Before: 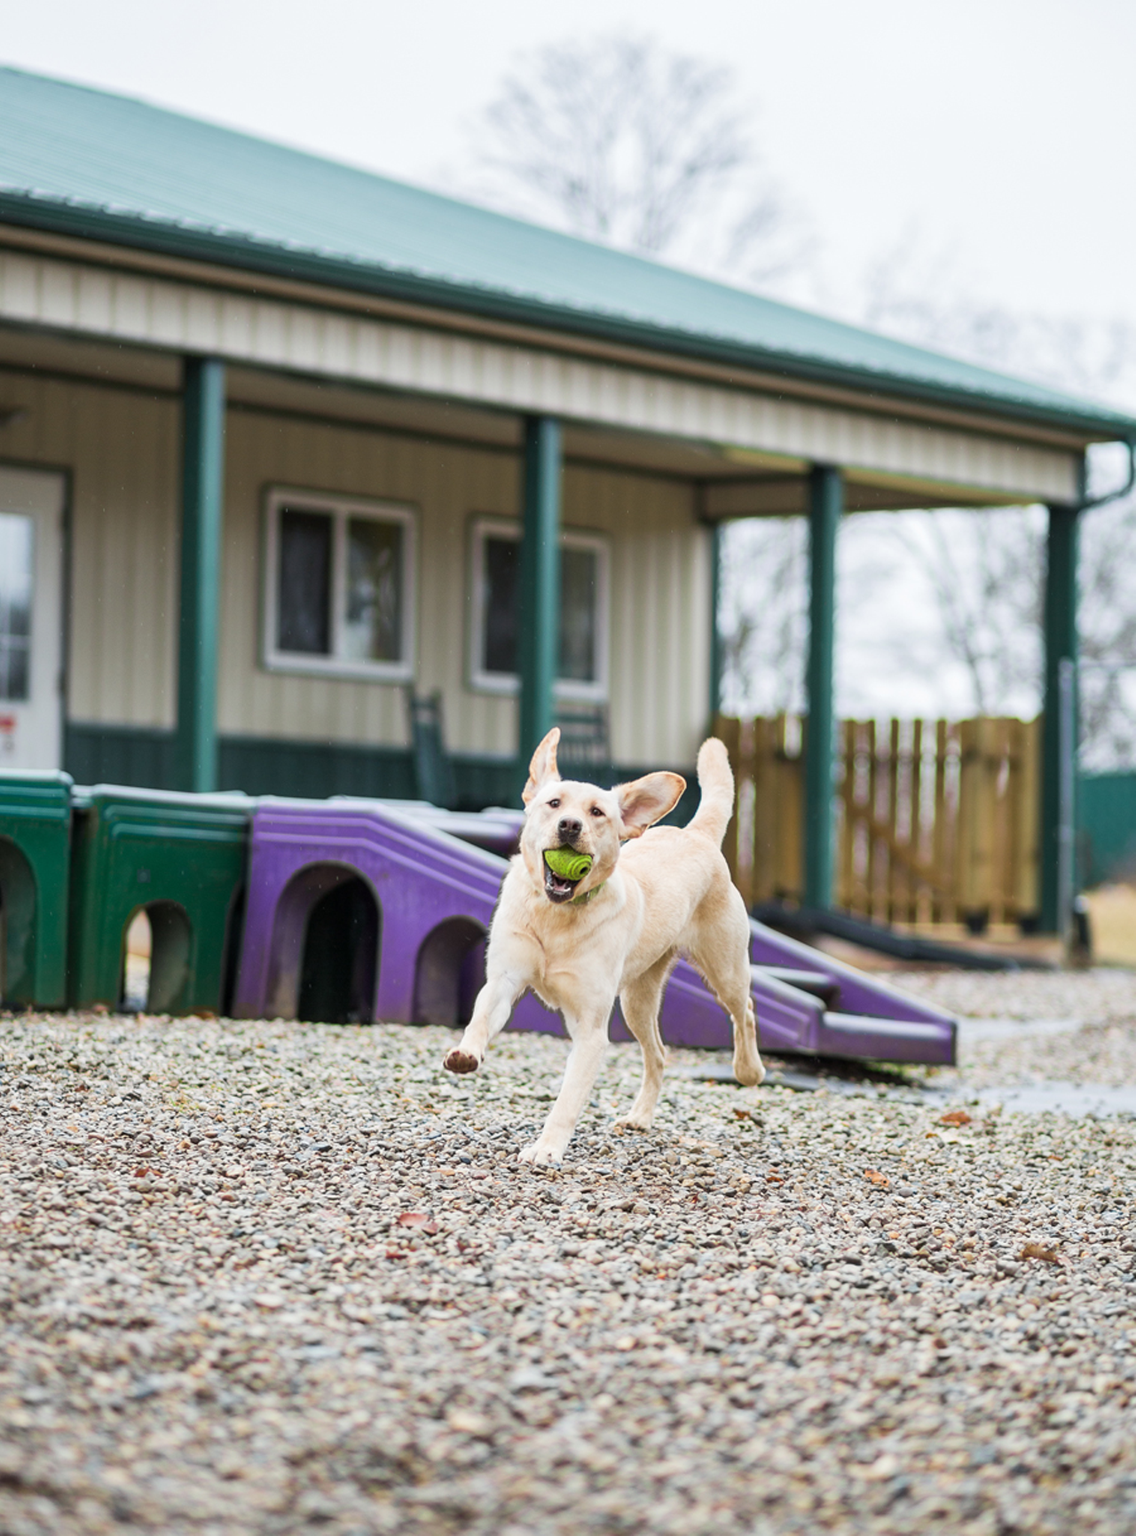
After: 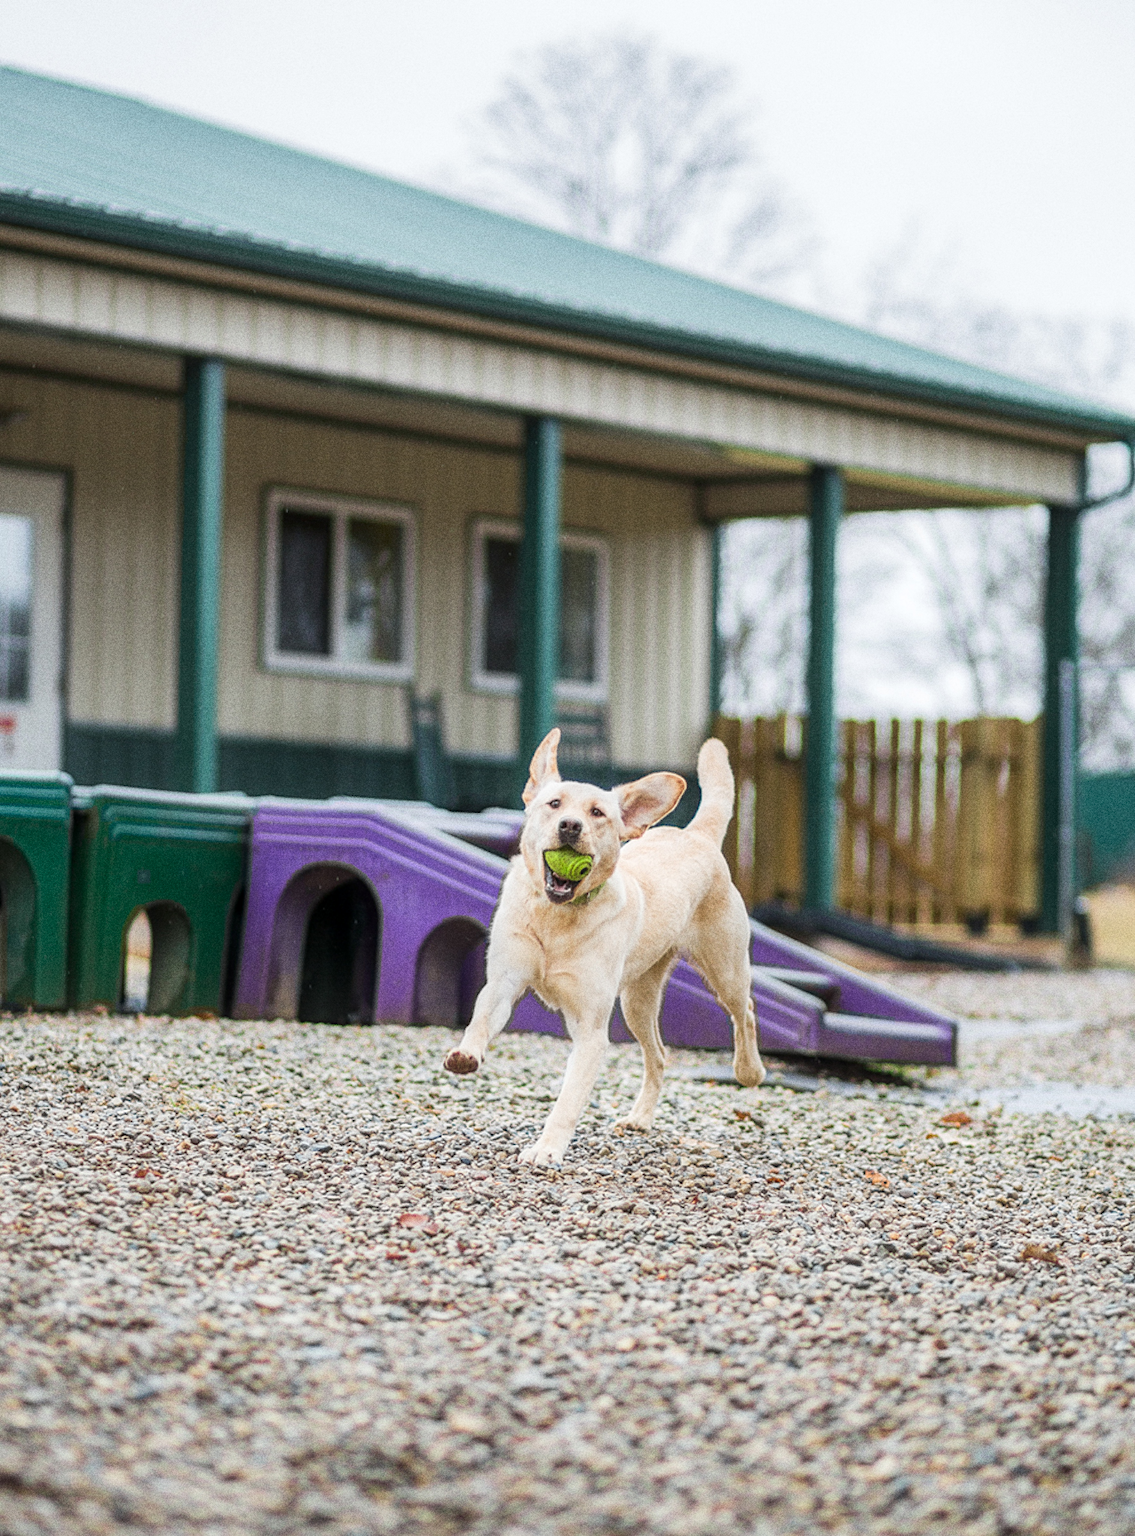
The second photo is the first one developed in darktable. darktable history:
local contrast: detail 130%
contrast equalizer: y [[0.5, 0.486, 0.447, 0.446, 0.489, 0.5], [0.5 ×6], [0.5 ×6], [0 ×6], [0 ×6]]
grain: coarseness 9.61 ISO, strength 35.62%
